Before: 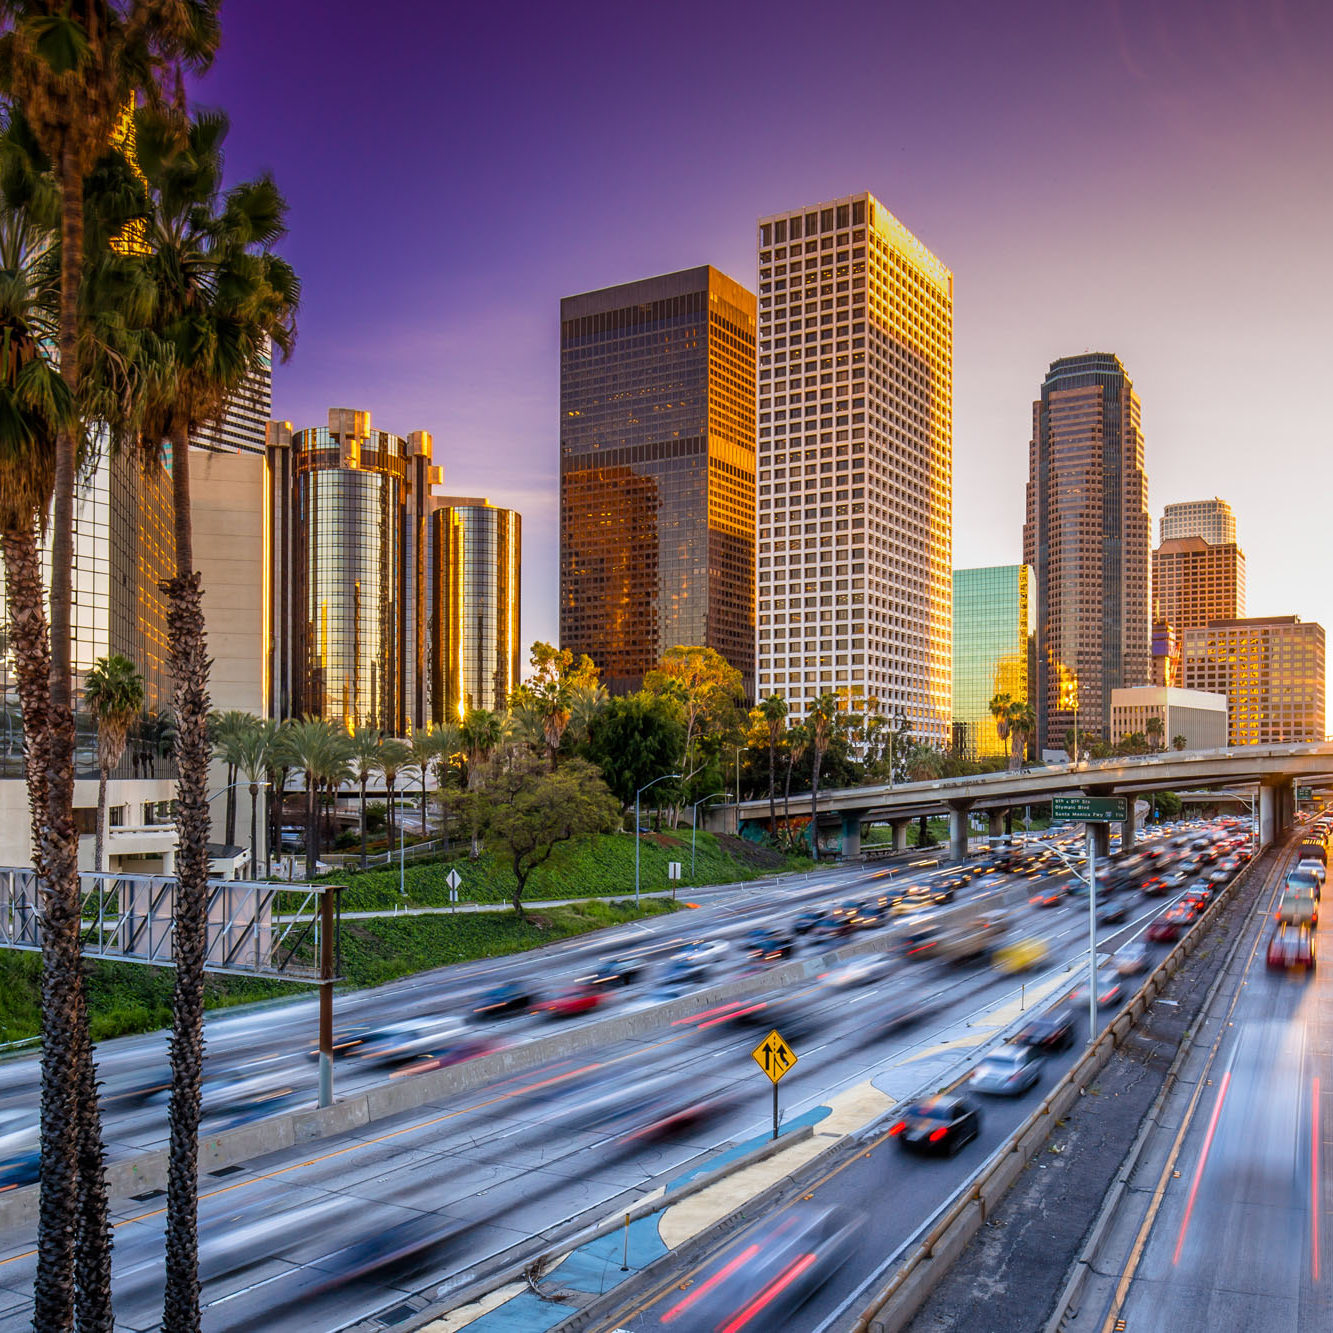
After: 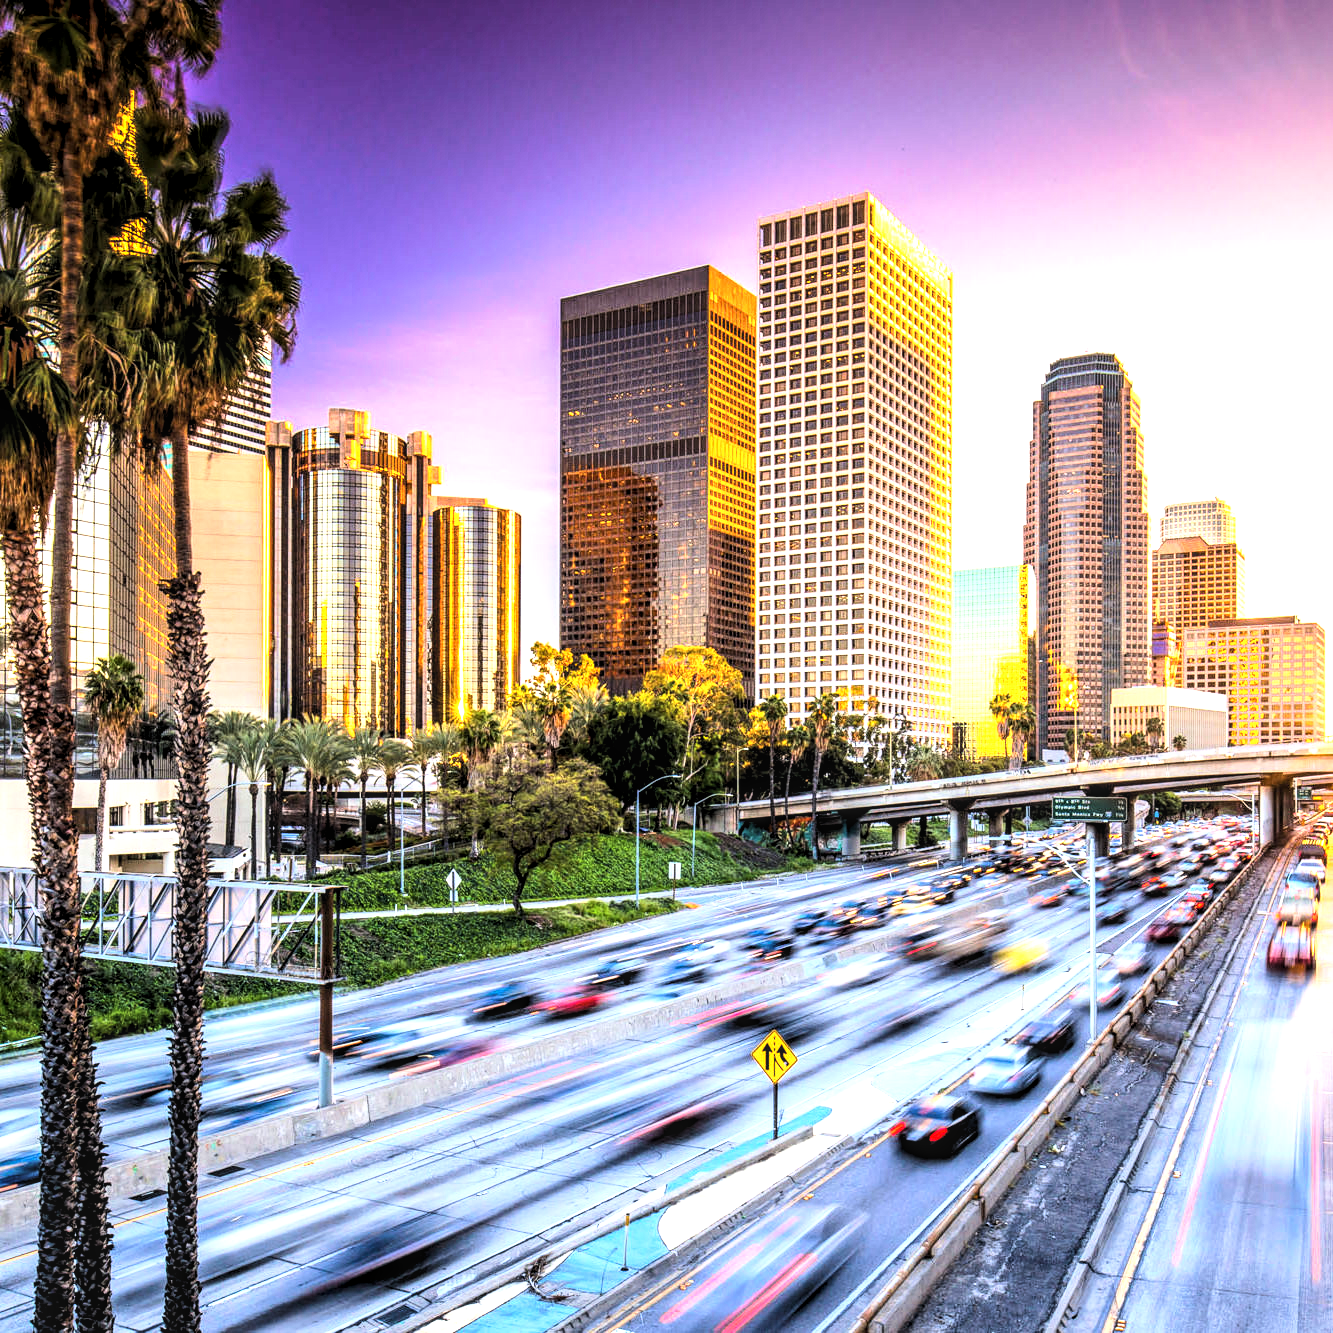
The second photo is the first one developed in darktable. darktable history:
levels: levels [0.062, 0.494, 0.925]
base curve: curves: ch0 [(0, 0.003) (0.001, 0.002) (0.006, 0.004) (0.02, 0.022) (0.048, 0.086) (0.094, 0.234) (0.162, 0.431) (0.258, 0.629) (0.385, 0.8) (0.548, 0.918) (0.751, 0.988) (1, 1)], preserve colors average RGB
tone curve: curves: ch0 [(0, 0) (0.003, 0.005) (0.011, 0.019) (0.025, 0.04) (0.044, 0.064) (0.069, 0.095) (0.1, 0.129) (0.136, 0.169) (0.177, 0.207) (0.224, 0.247) (0.277, 0.298) (0.335, 0.354) (0.399, 0.416) (0.468, 0.478) (0.543, 0.553) (0.623, 0.634) (0.709, 0.709) (0.801, 0.817) (0.898, 0.912) (1, 1)], preserve colors none
tone equalizer: mask exposure compensation -0.487 EV
local contrast: on, module defaults
